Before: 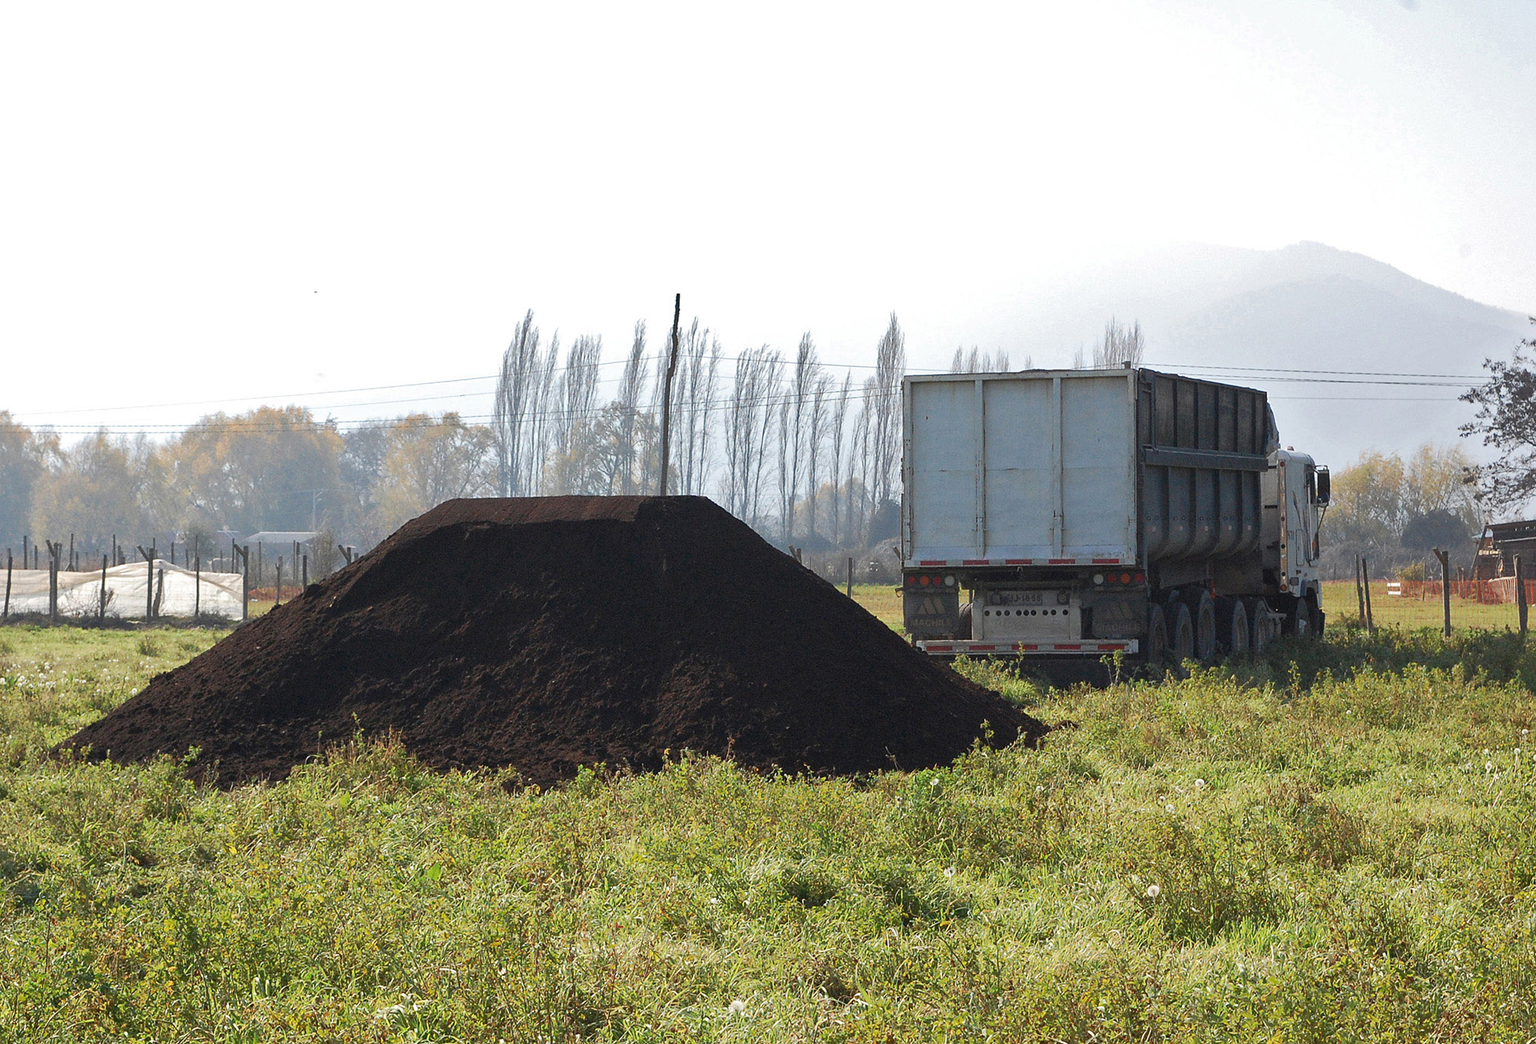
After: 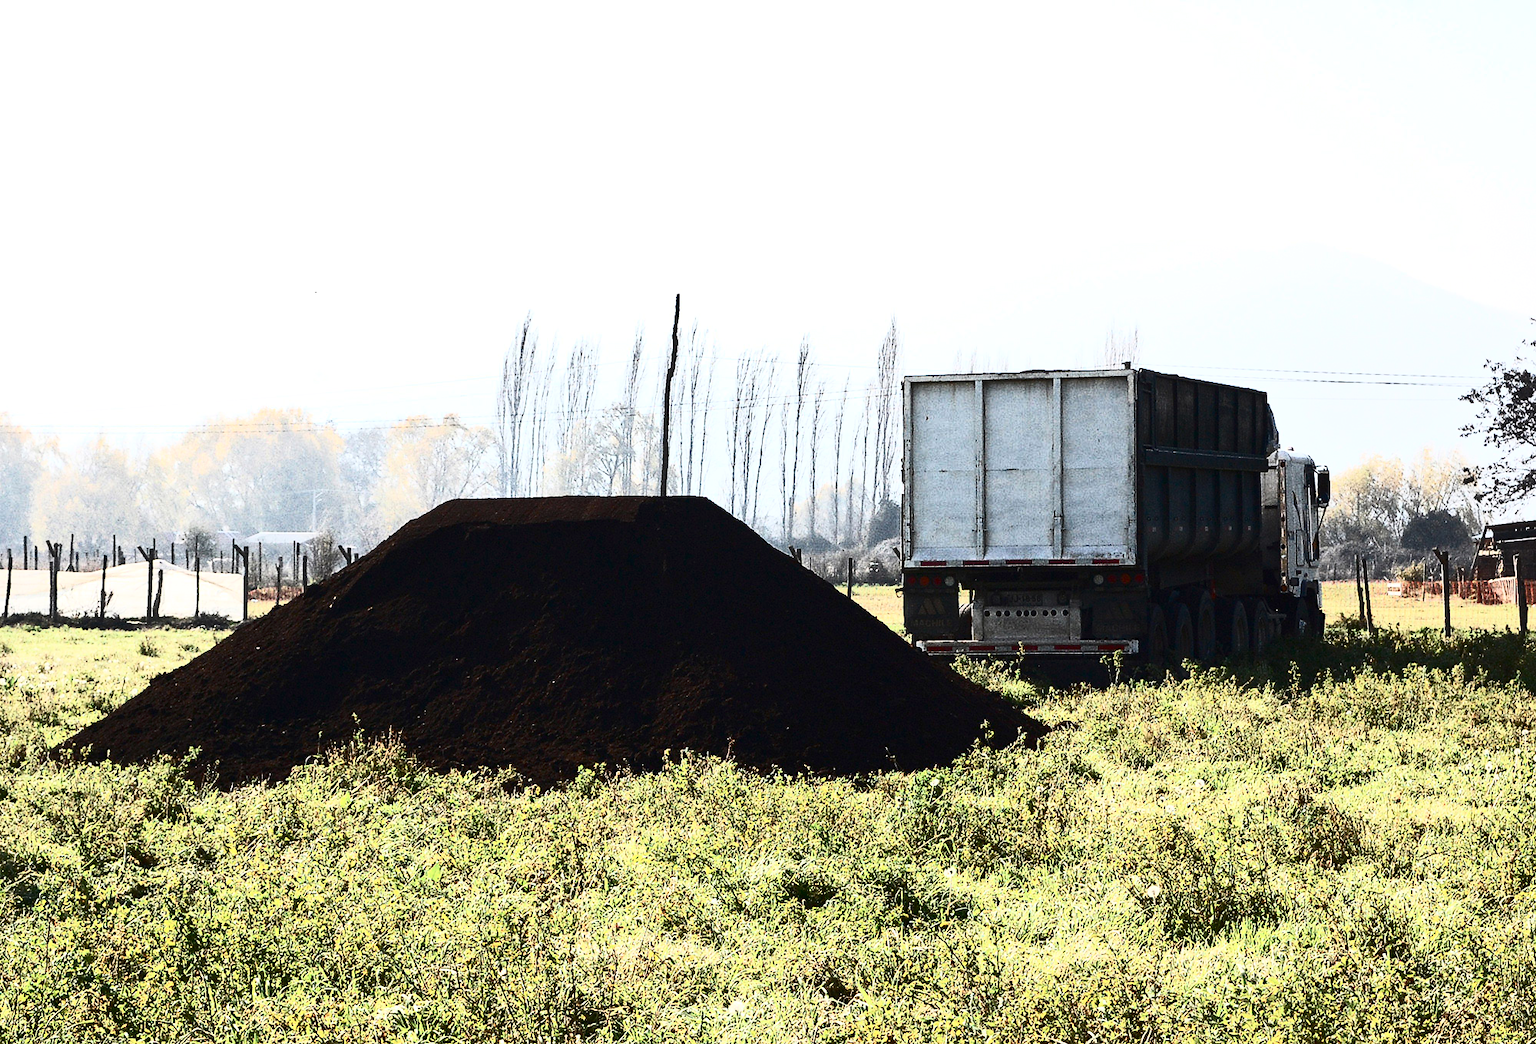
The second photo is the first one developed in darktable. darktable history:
contrast brightness saturation: contrast 0.945, brightness 0.197
